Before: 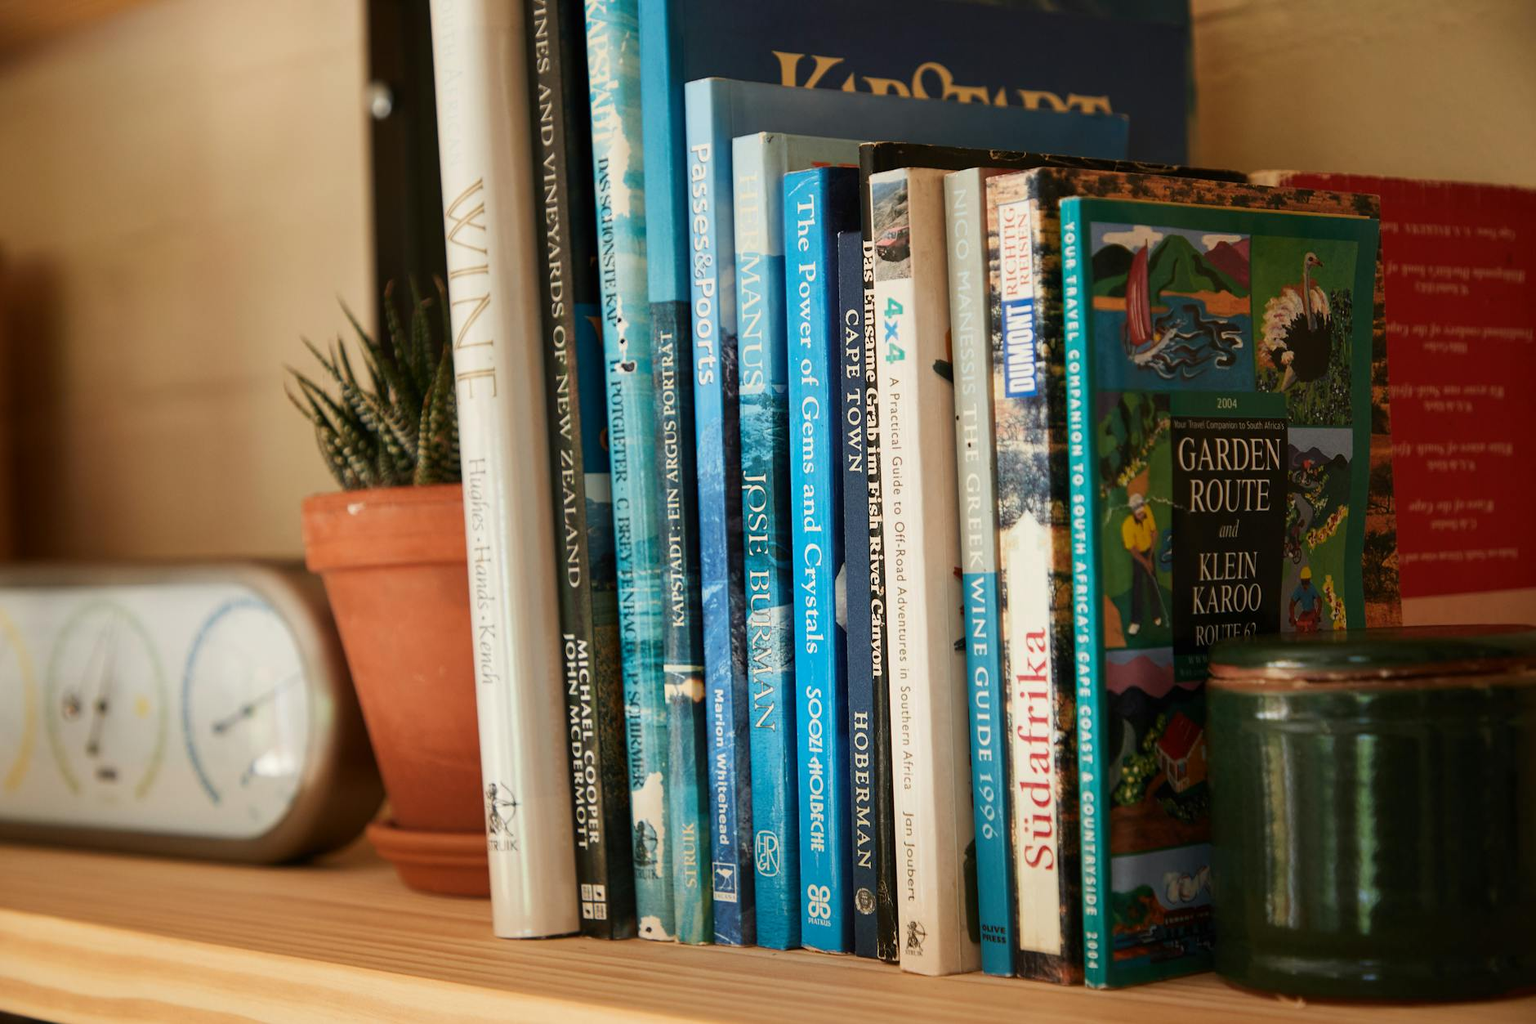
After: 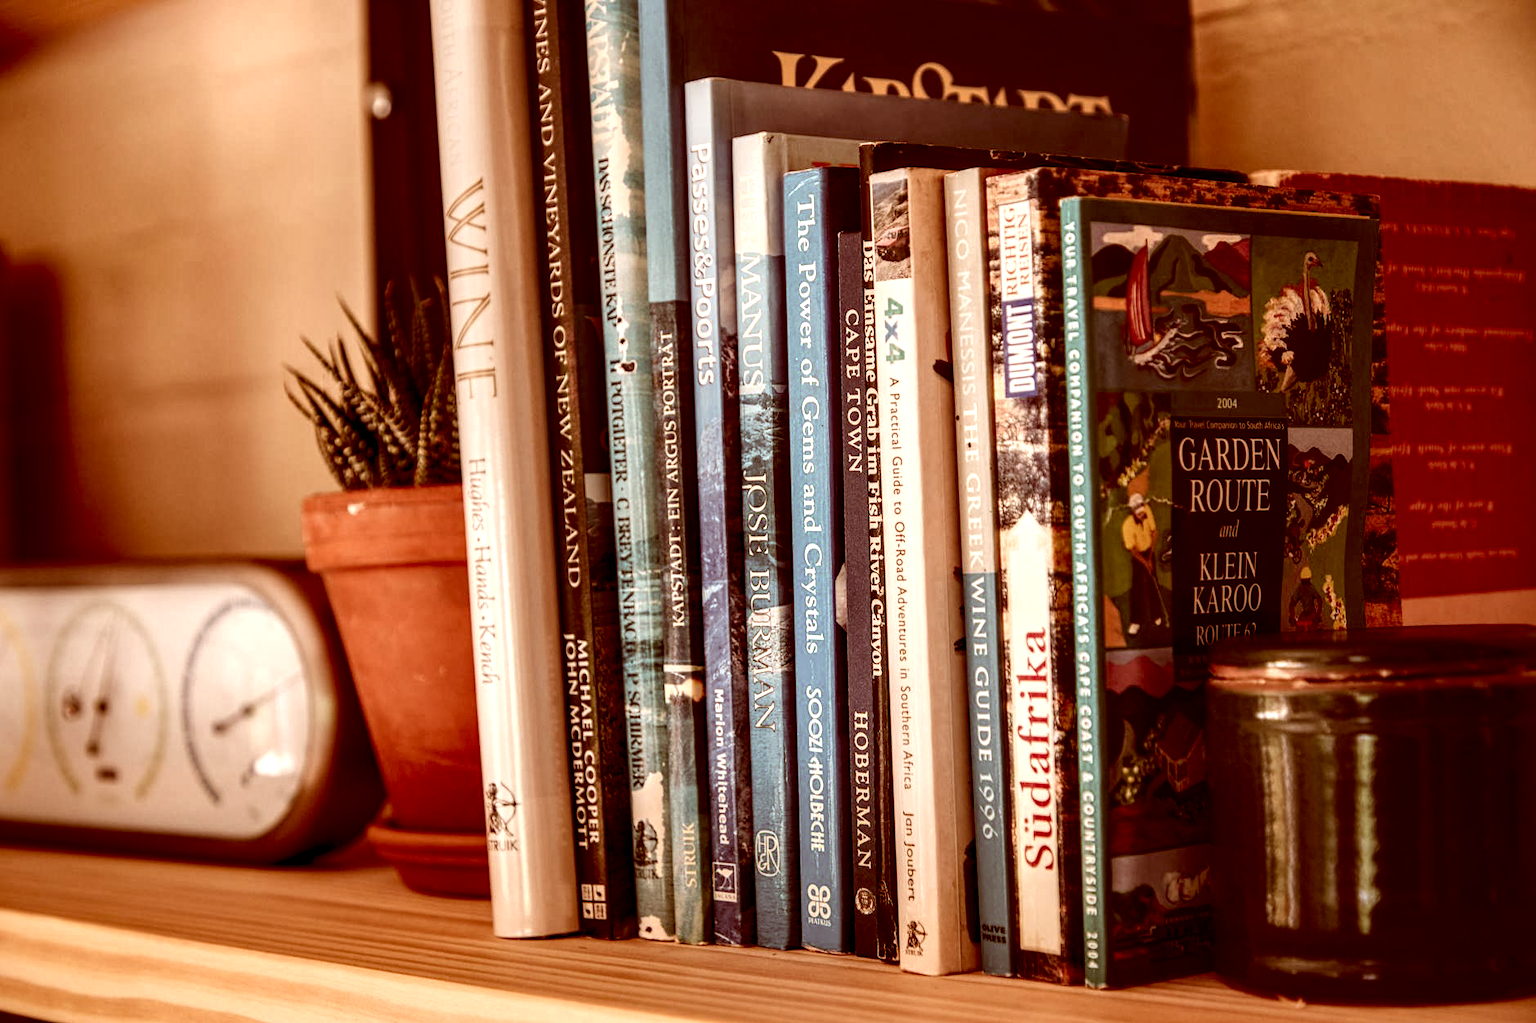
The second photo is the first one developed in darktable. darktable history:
color correction: highlights a* 9.03, highlights b* 8.71, shadows a* 40, shadows b* 40, saturation 0.8
local contrast: highlights 20%, detail 197%
